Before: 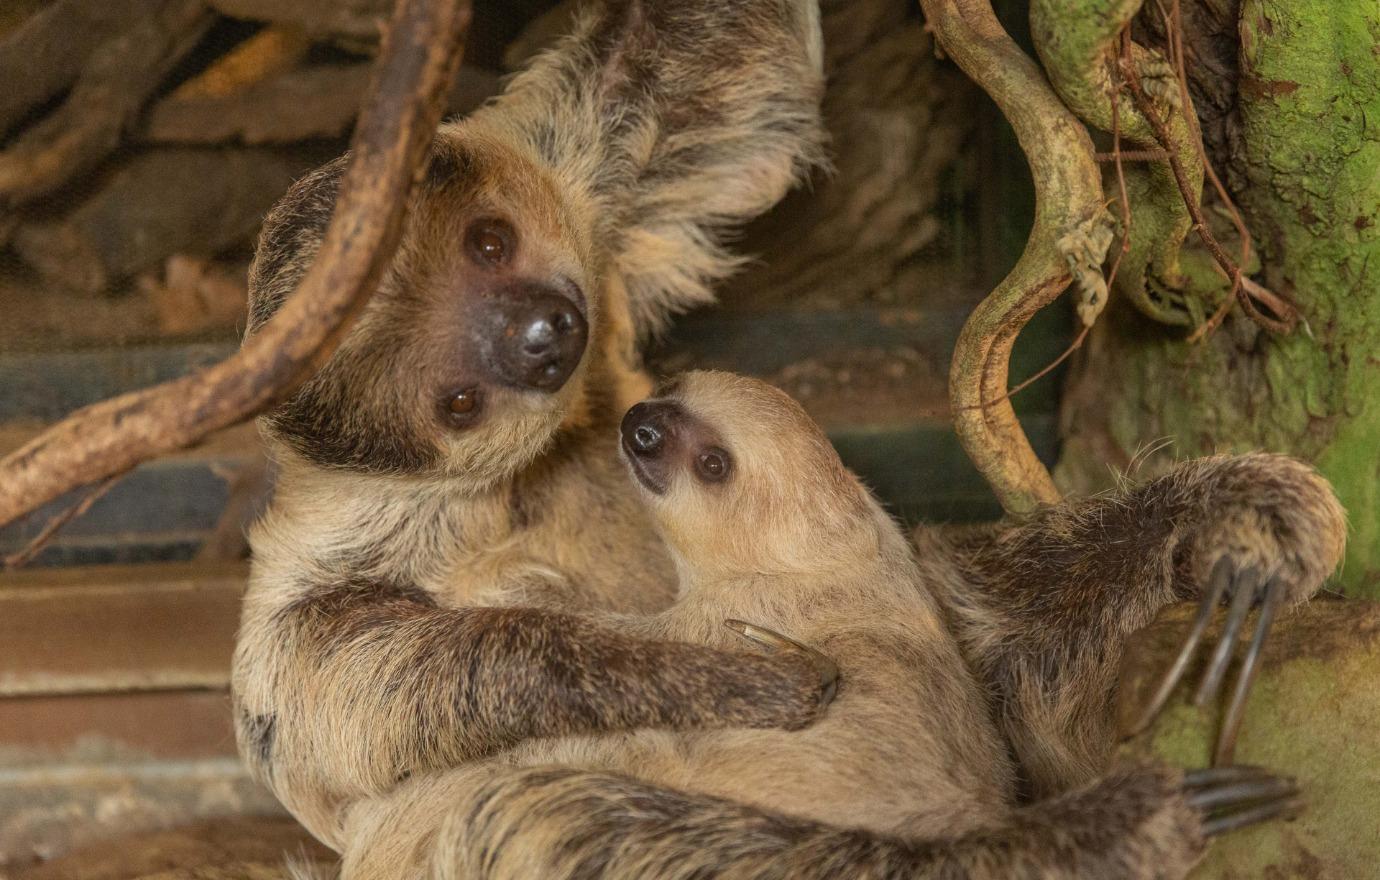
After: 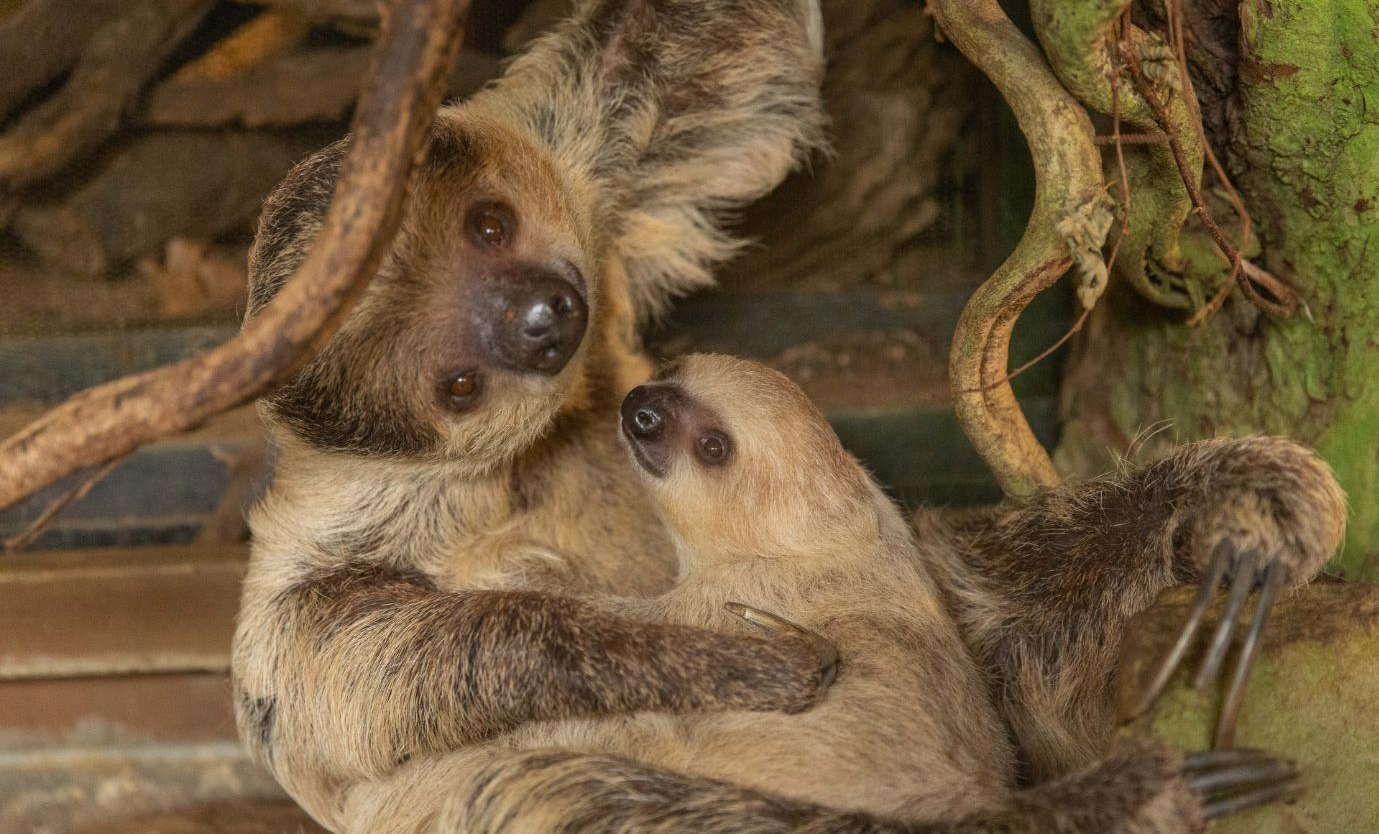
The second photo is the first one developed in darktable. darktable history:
crop and rotate: top 1.969%, bottom 3.154%
